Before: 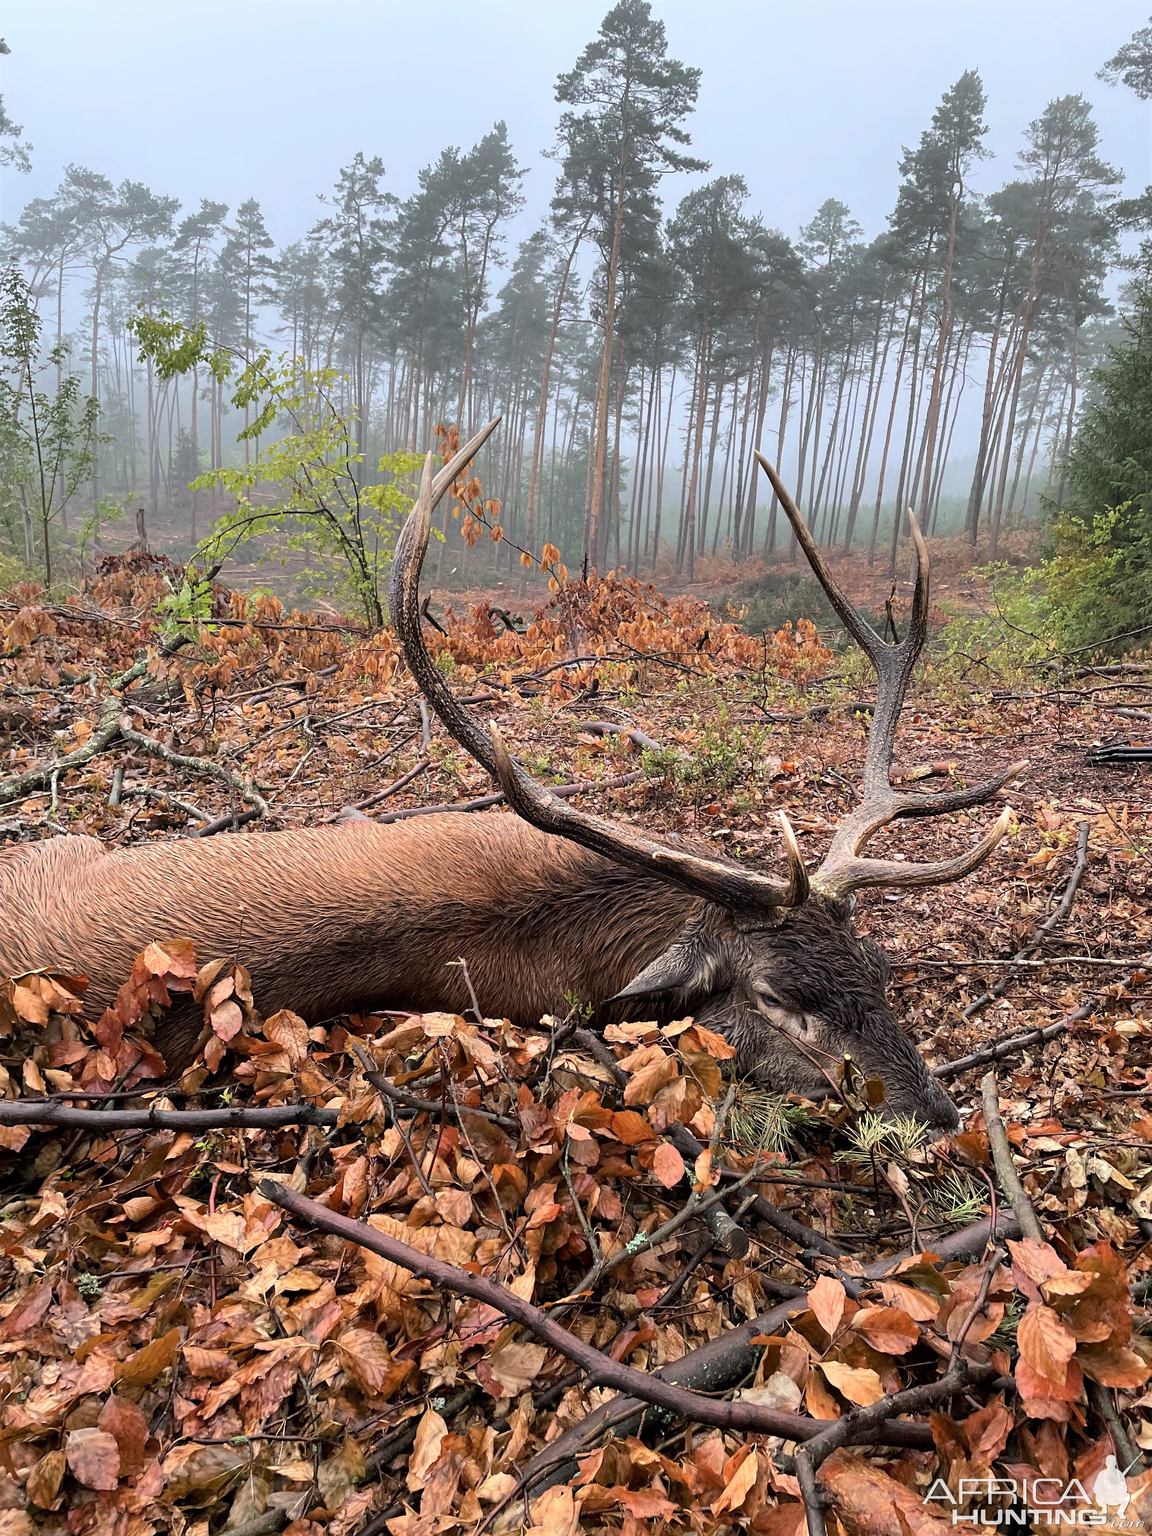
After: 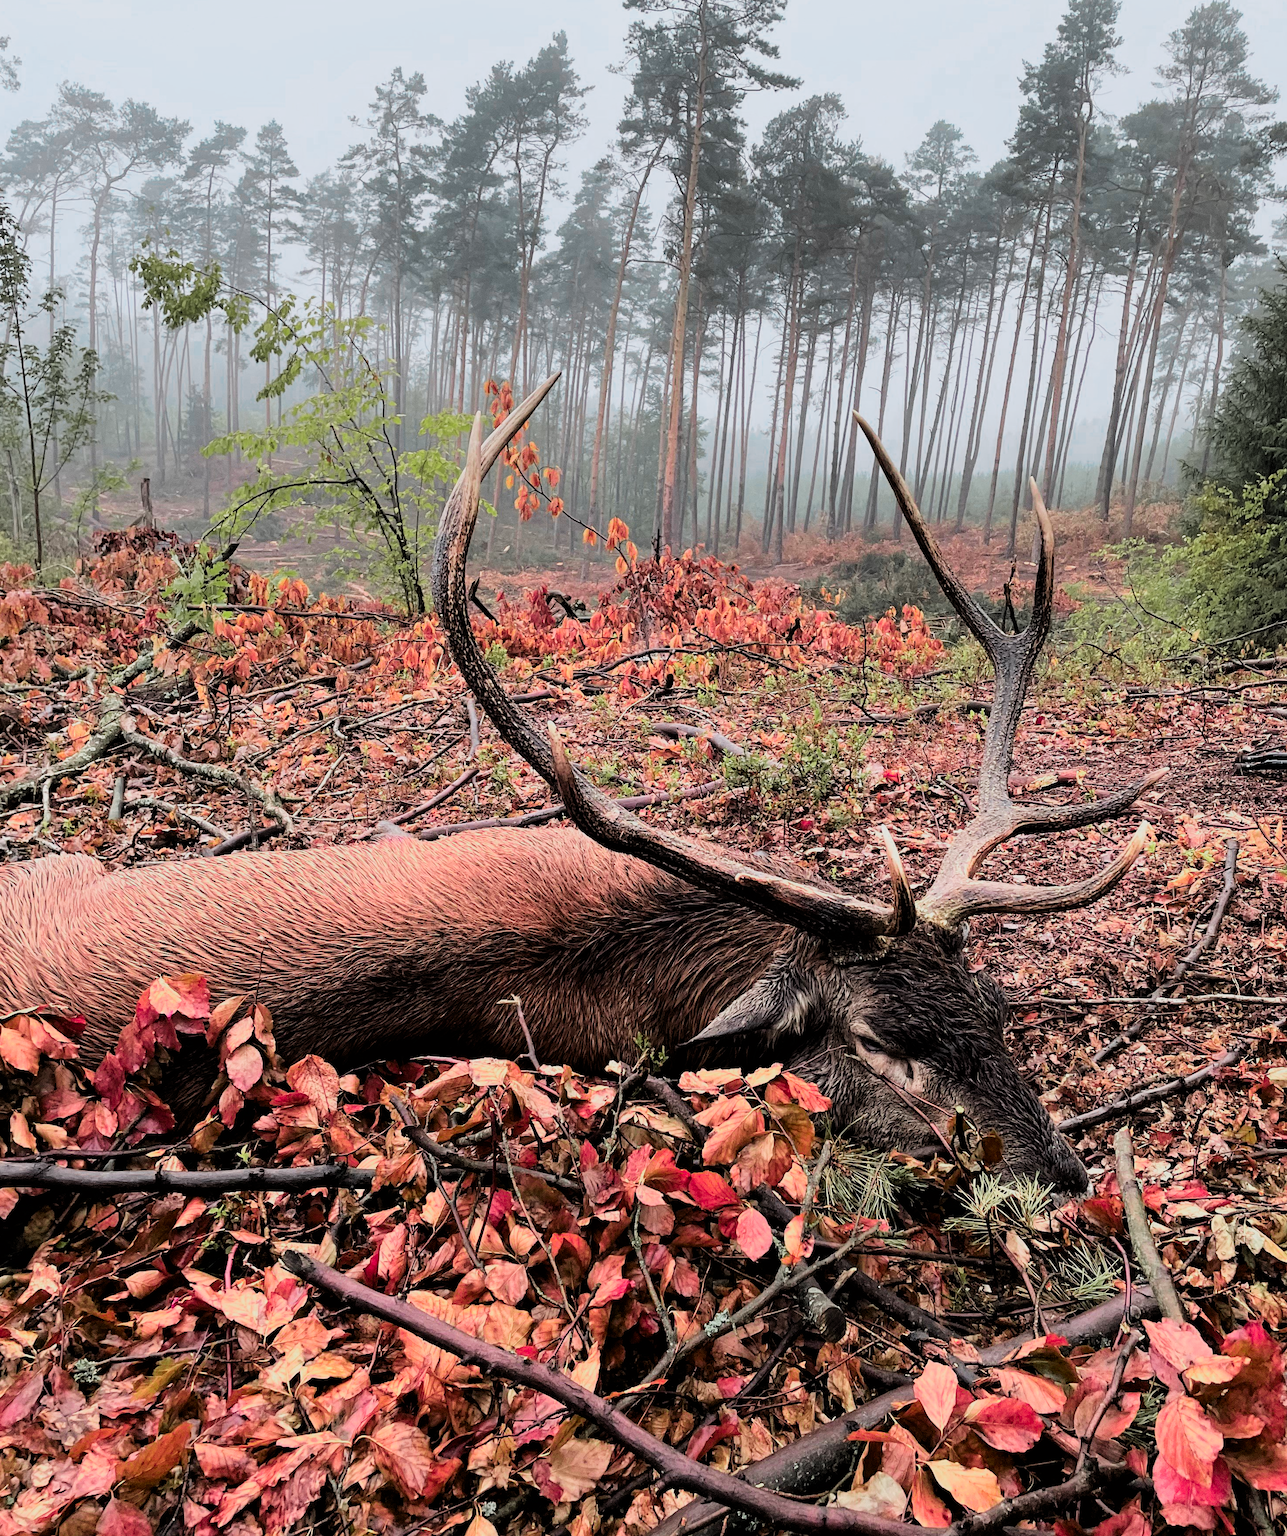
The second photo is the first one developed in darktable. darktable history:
color zones: curves: ch0 [(0, 0.533) (0.126, 0.533) (0.234, 0.533) (0.368, 0.357) (0.5, 0.5) (0.625, 0.5) (0.74, 0.637) (0.875, 0.5)]; ch1 [(0.004, 0.708) (0.129, 0.662) (0.25, 0.5) (0.375, 0.331) (0.496, 0.396) (0.625, 0.649) (0.739, 0.26) (0.875, 0.5) (1, 0.478)]; ch2 [(0, 0.409) (0.132, 0.403) (0.236, 0.558) (0.379, 0.448) (0.5, 0.5) (0.625, 0.5) (0.691, 0.39) (0.875, 0.5)]
filmic rgb: black relative exposure -5.11 EV, white relative exposure 3.96 EV, hardness 2.9, contrast 1.299, highlights saturation mix -11.24%, iterations of high-quality reconstruction 0
crop: left 1.267%, top 6.126%, right 1.718%, bottom 7.063%
